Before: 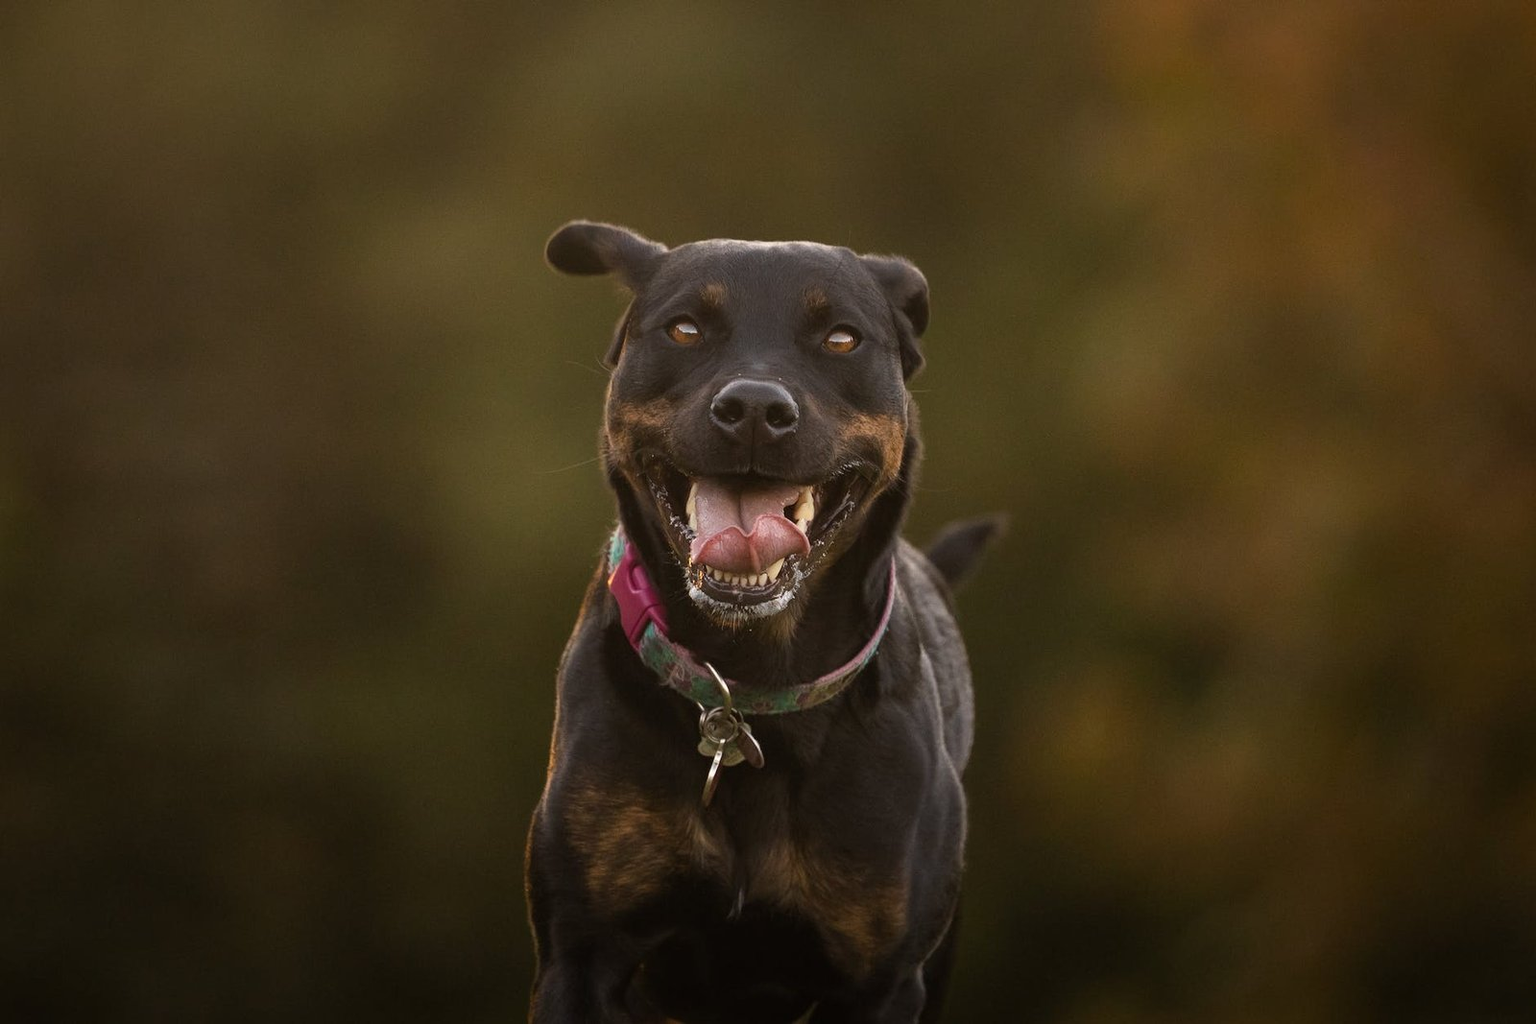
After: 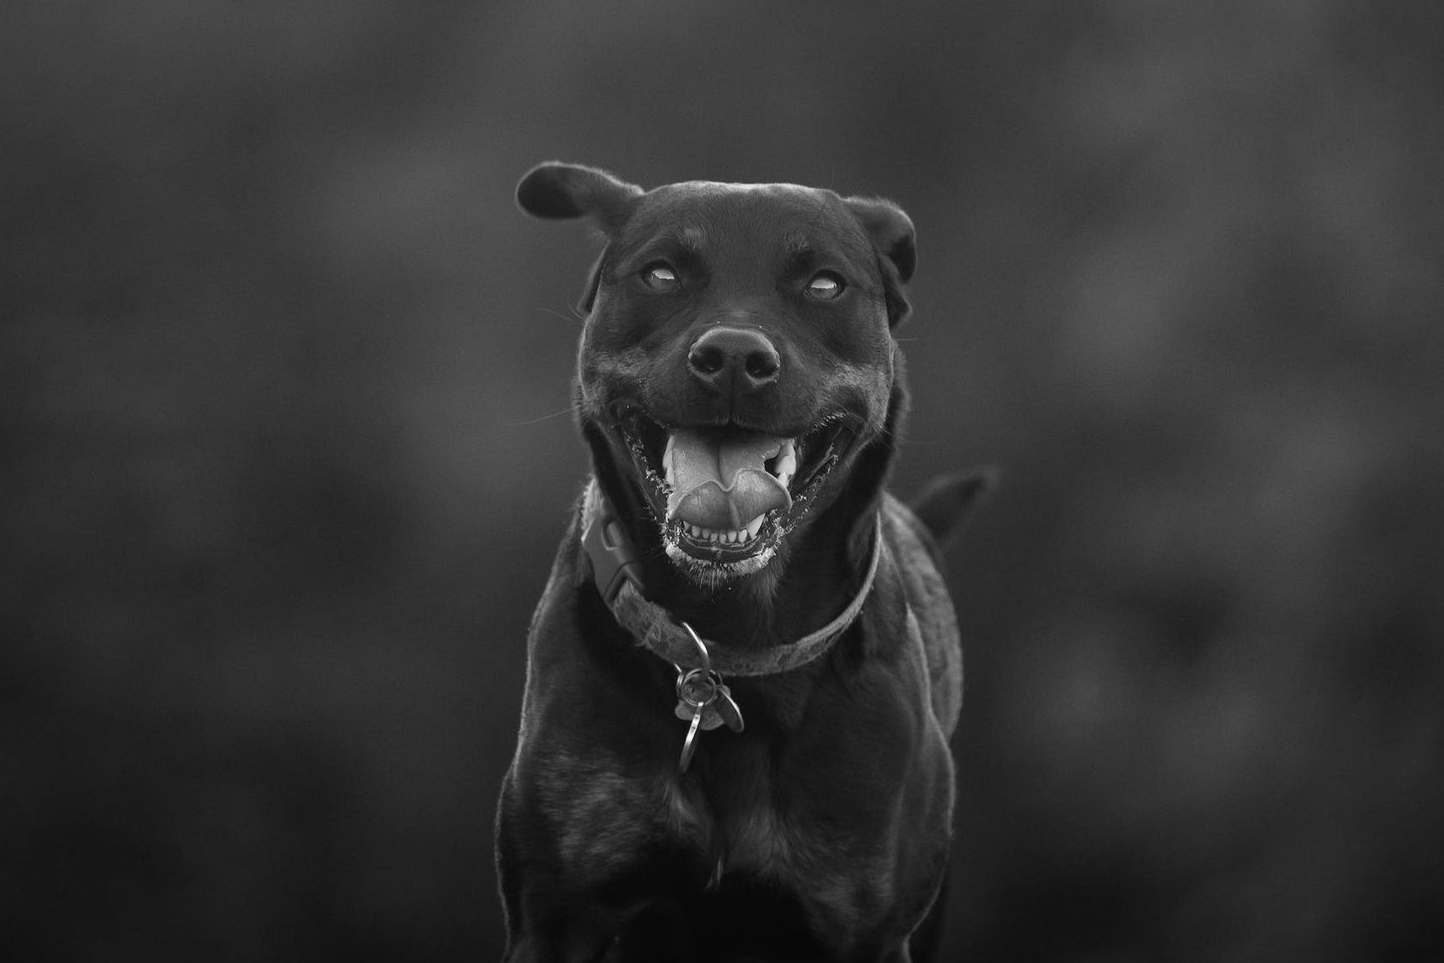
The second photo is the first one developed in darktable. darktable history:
monochrome: size 1
crop: left 3.305%, top 6.436%, right 6.389%, bottom 3.258%
